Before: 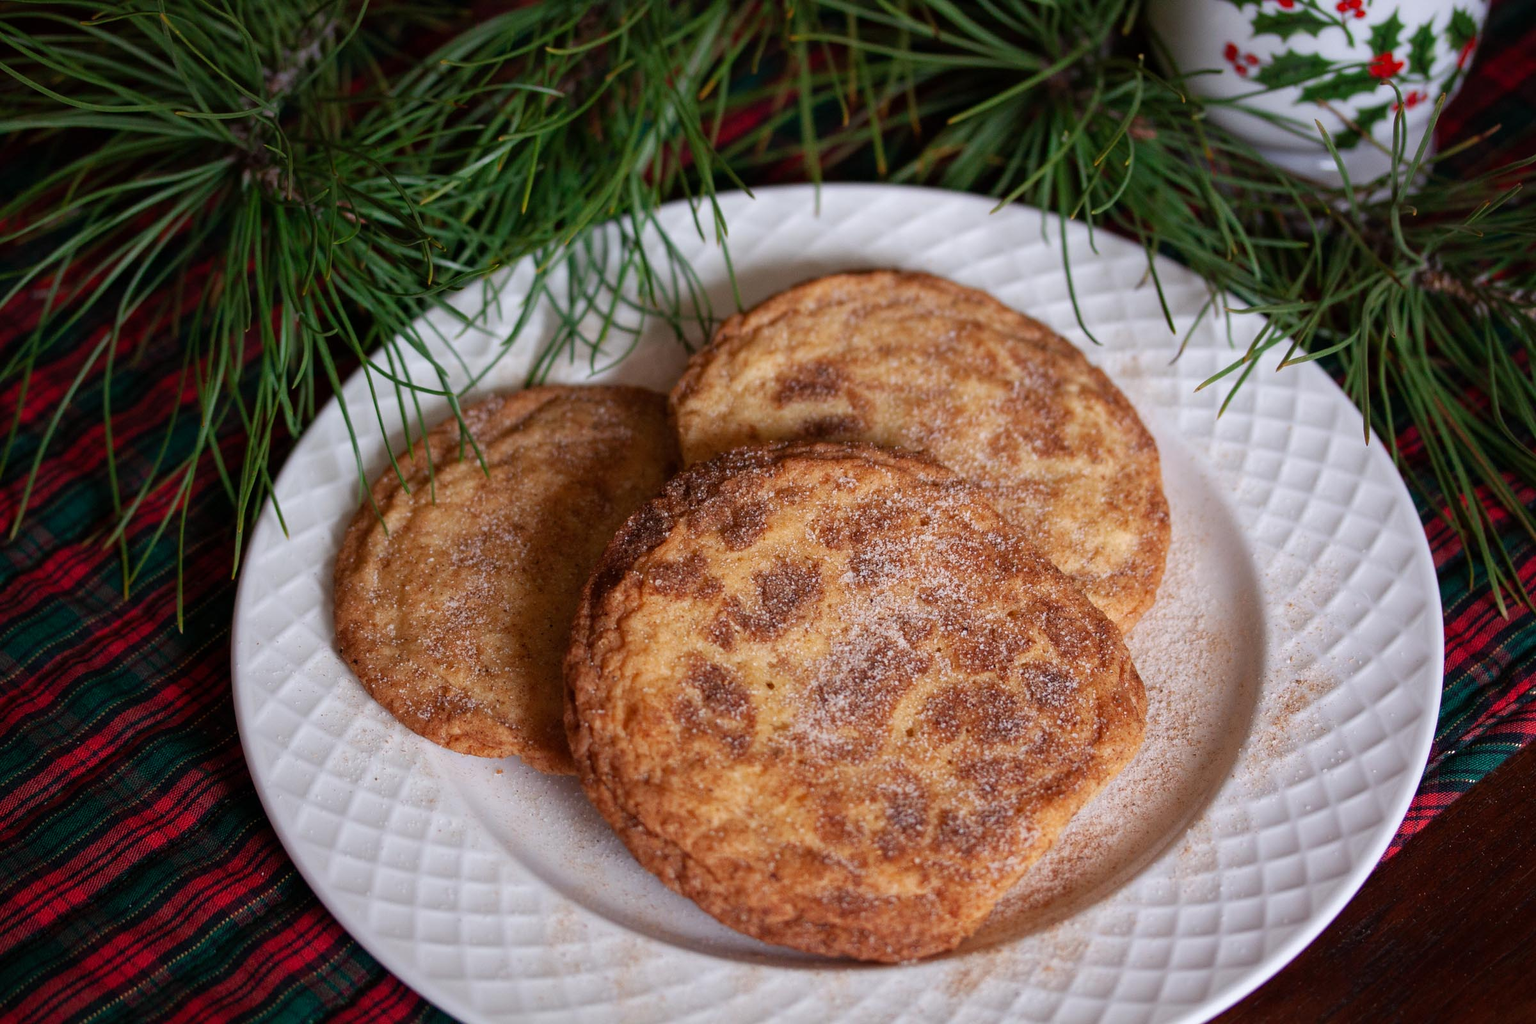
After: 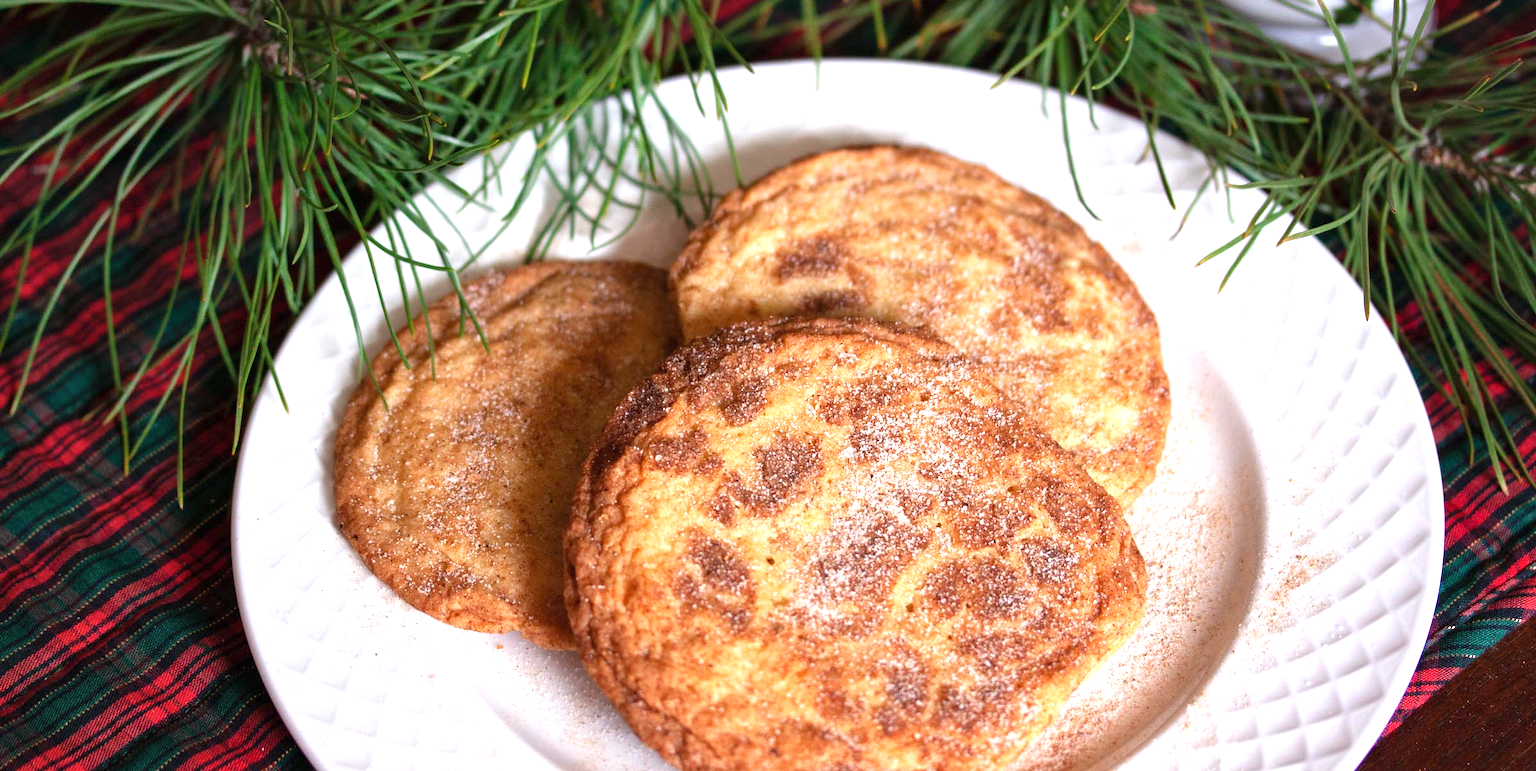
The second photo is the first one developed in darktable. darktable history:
exposure: black level correction 0, exposure 1.193 EV, compensate highlight preservation false
shadows and highlights: shadows 31.28, highlights 1.74, soften with gaussian
crop and rotate: top 12.229%, bottom 12.453%
